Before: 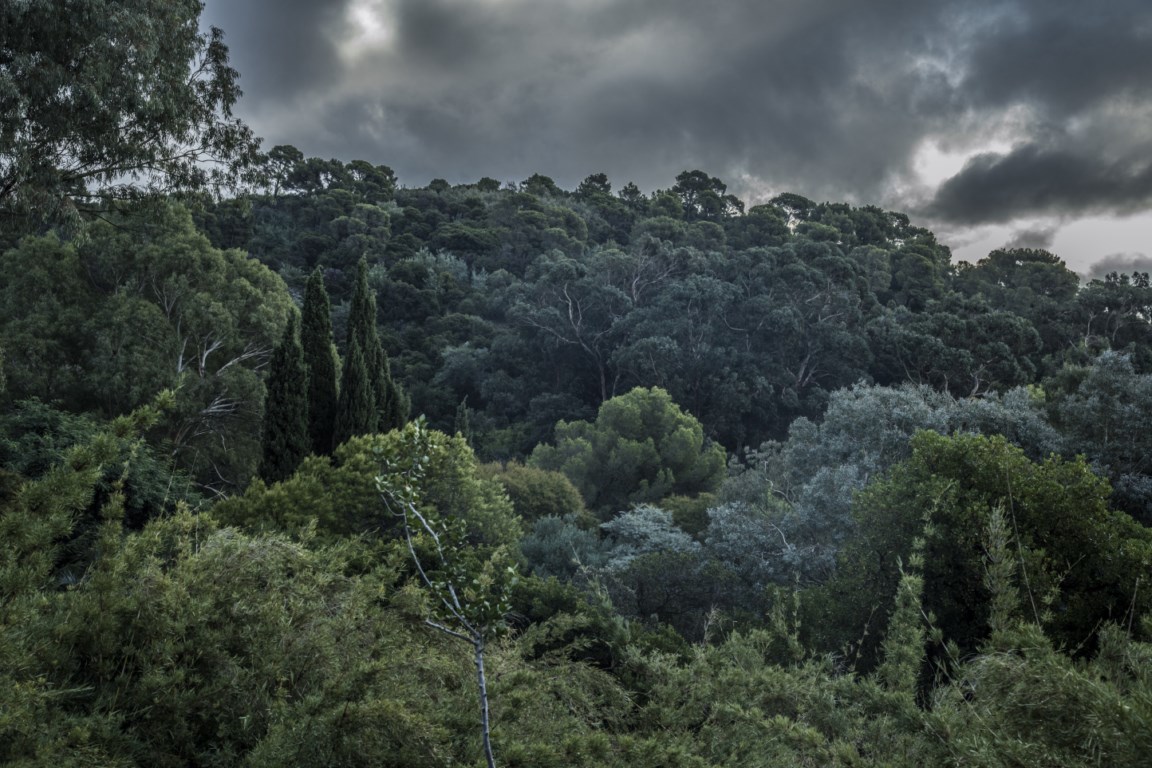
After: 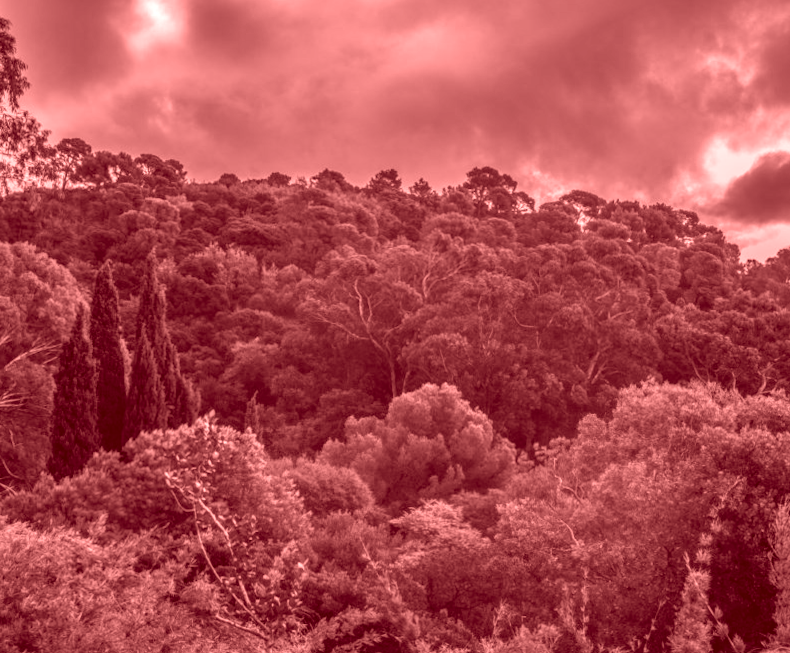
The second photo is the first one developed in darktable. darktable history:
colorize: saturation 60%, source mix 100%
crop: left 18.479%, right 12.2%, bottom 13.971%
local contrast: on, module defaults
rotate and perspective: rotation 0.174°, lens shift (vertical) 0.013, lens shift (horizontal) 0.019, shear 0.001, automatic cropping original format, crop left 0.007, crop right 0.991, crop top 0.016, crop bottom 0.997
